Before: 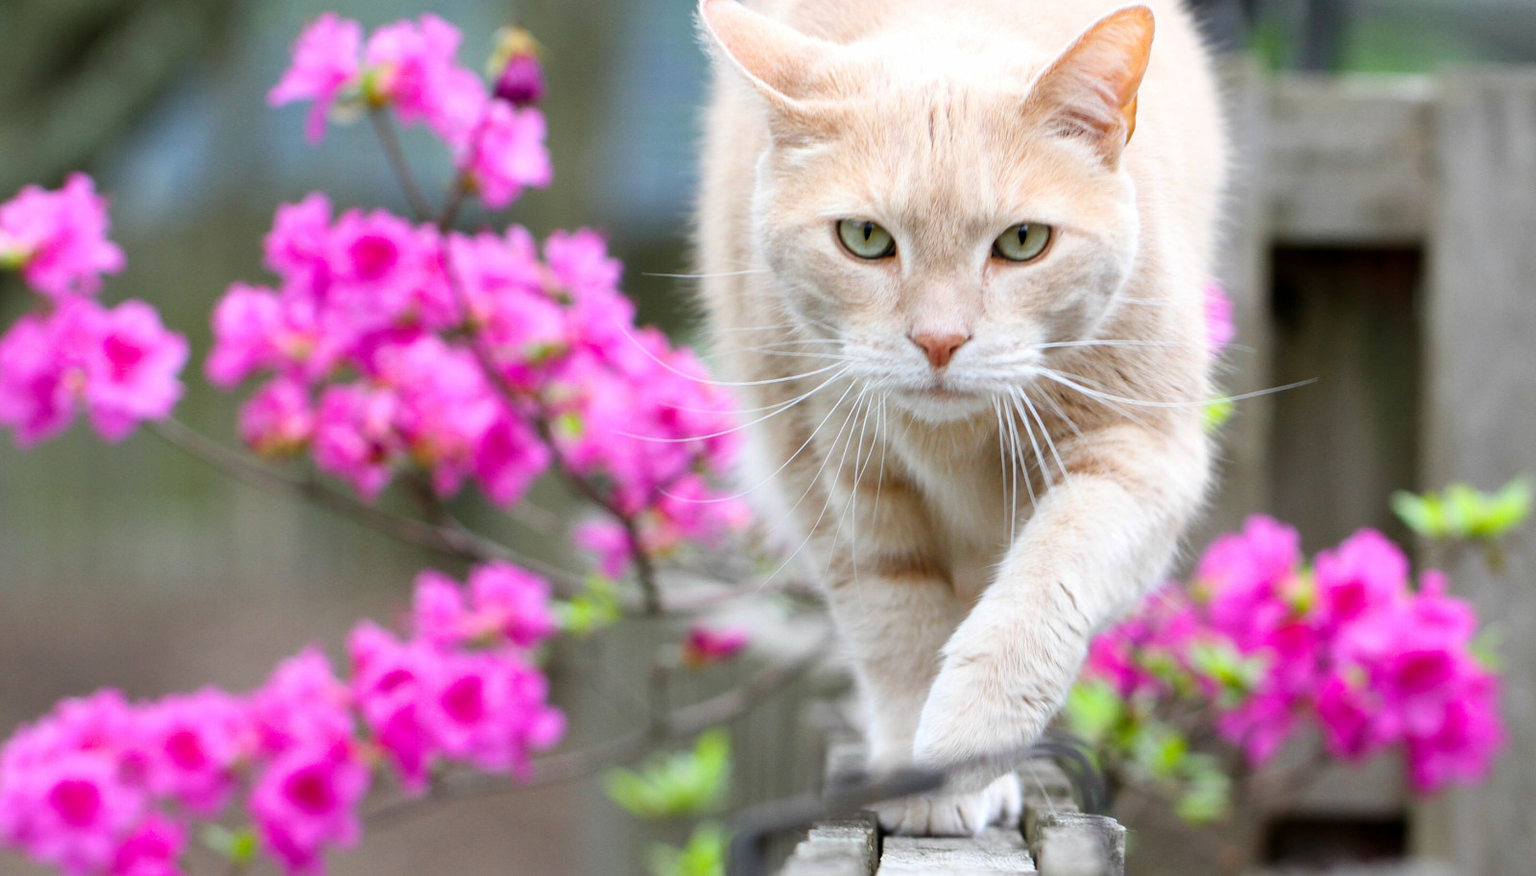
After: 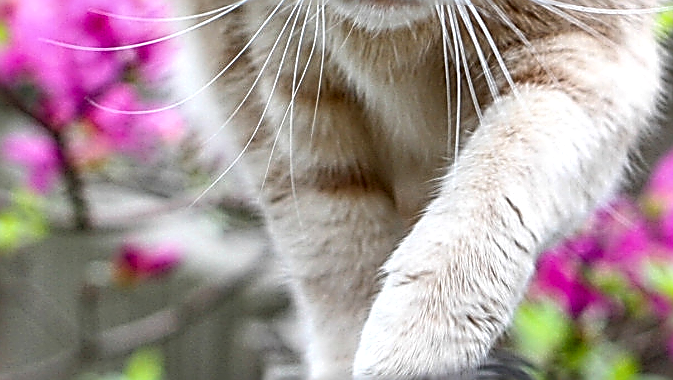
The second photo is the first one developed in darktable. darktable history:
local contrast: highlights 25%, detail 150%
crop: left 37.402%, top 44.924%, right 20.49%, bottom 13.382%
sharpen: amount 1.982
shadows and highlights: highlights color adjustment 0.891%, soften with gaussian
